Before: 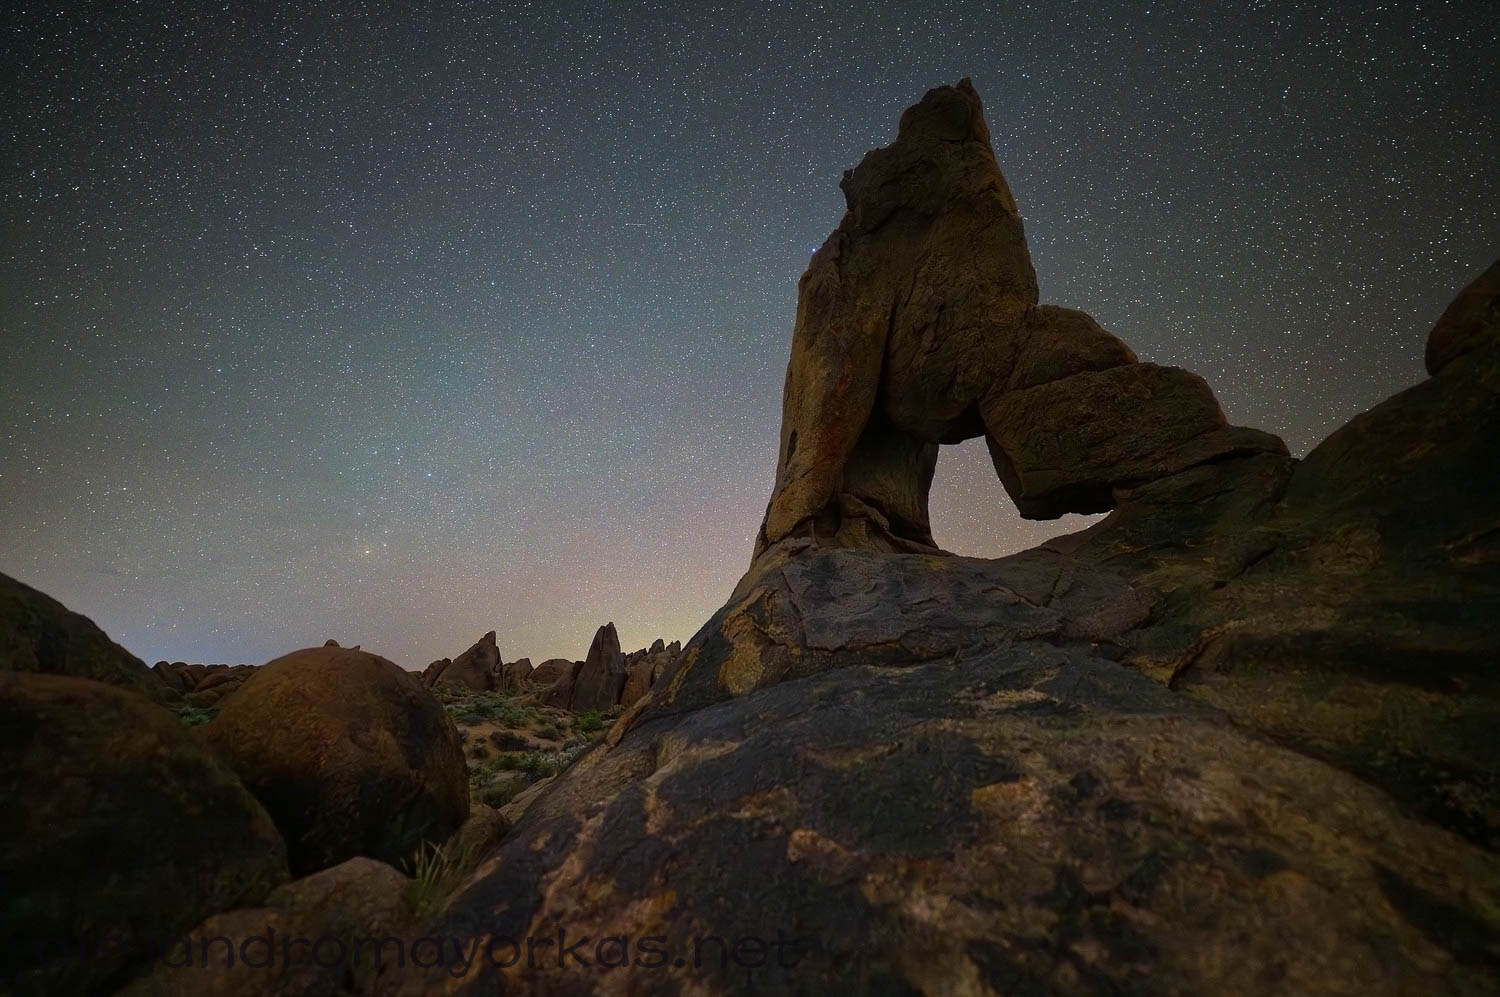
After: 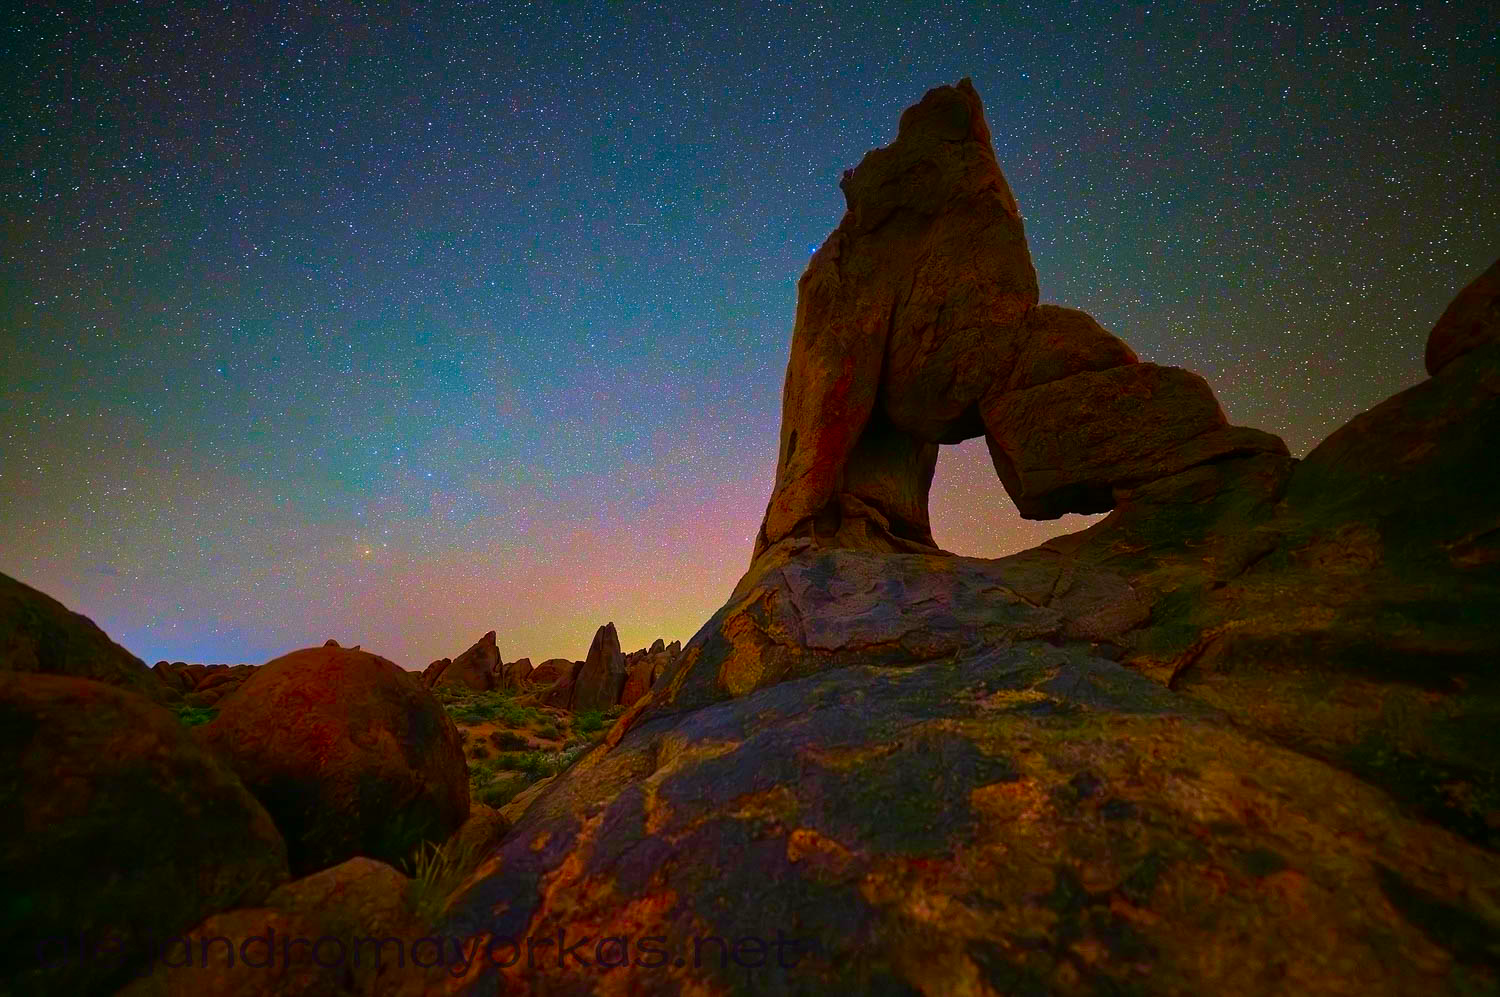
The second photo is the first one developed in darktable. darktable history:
color correction: highlights a* 1.59, highlights b* -1.7, saturation 2.48
velvia: on, module defaults
contrast brightness saturation: contrast 0.04, saturation 0.16
